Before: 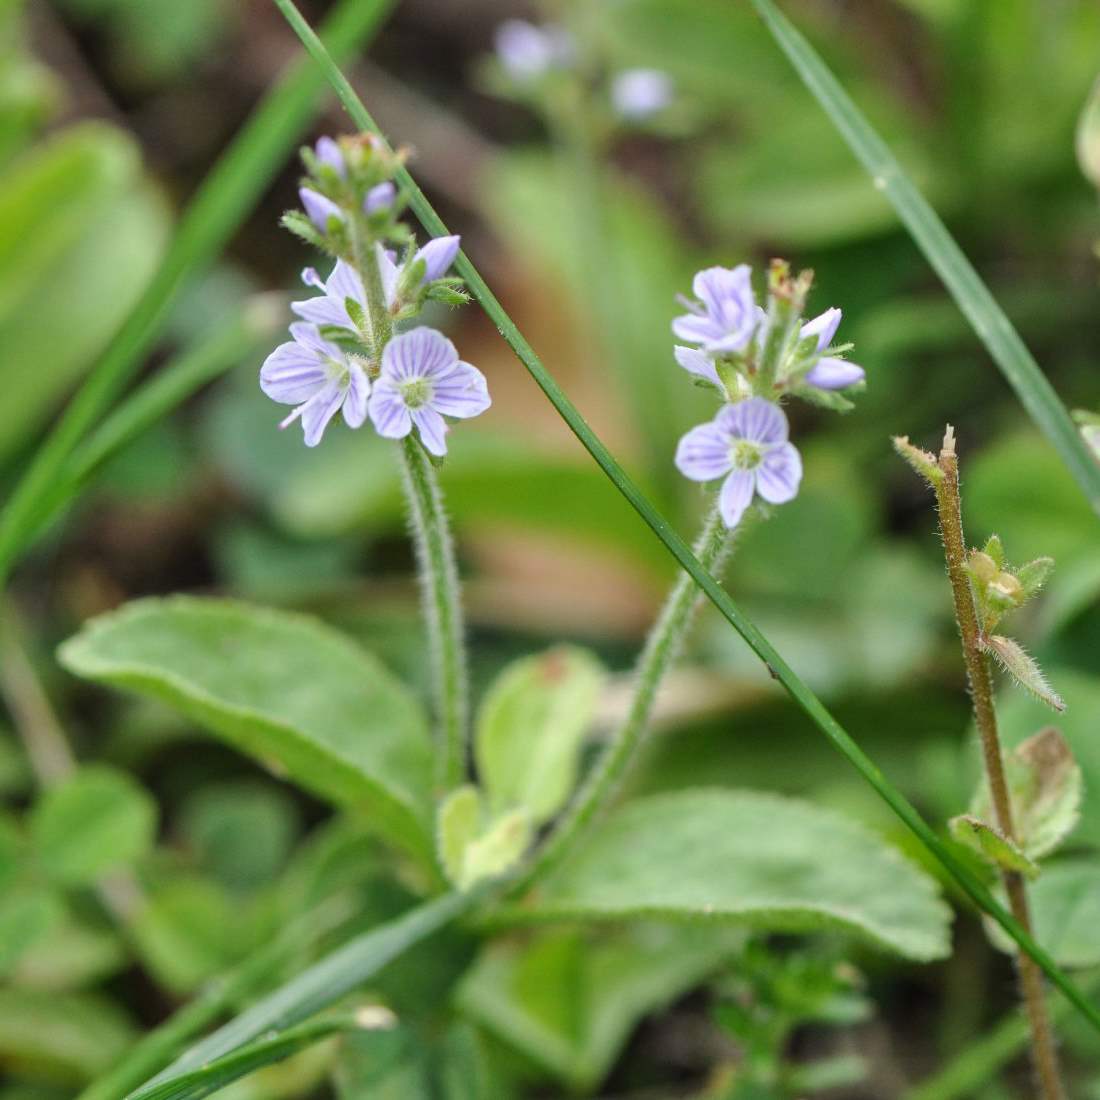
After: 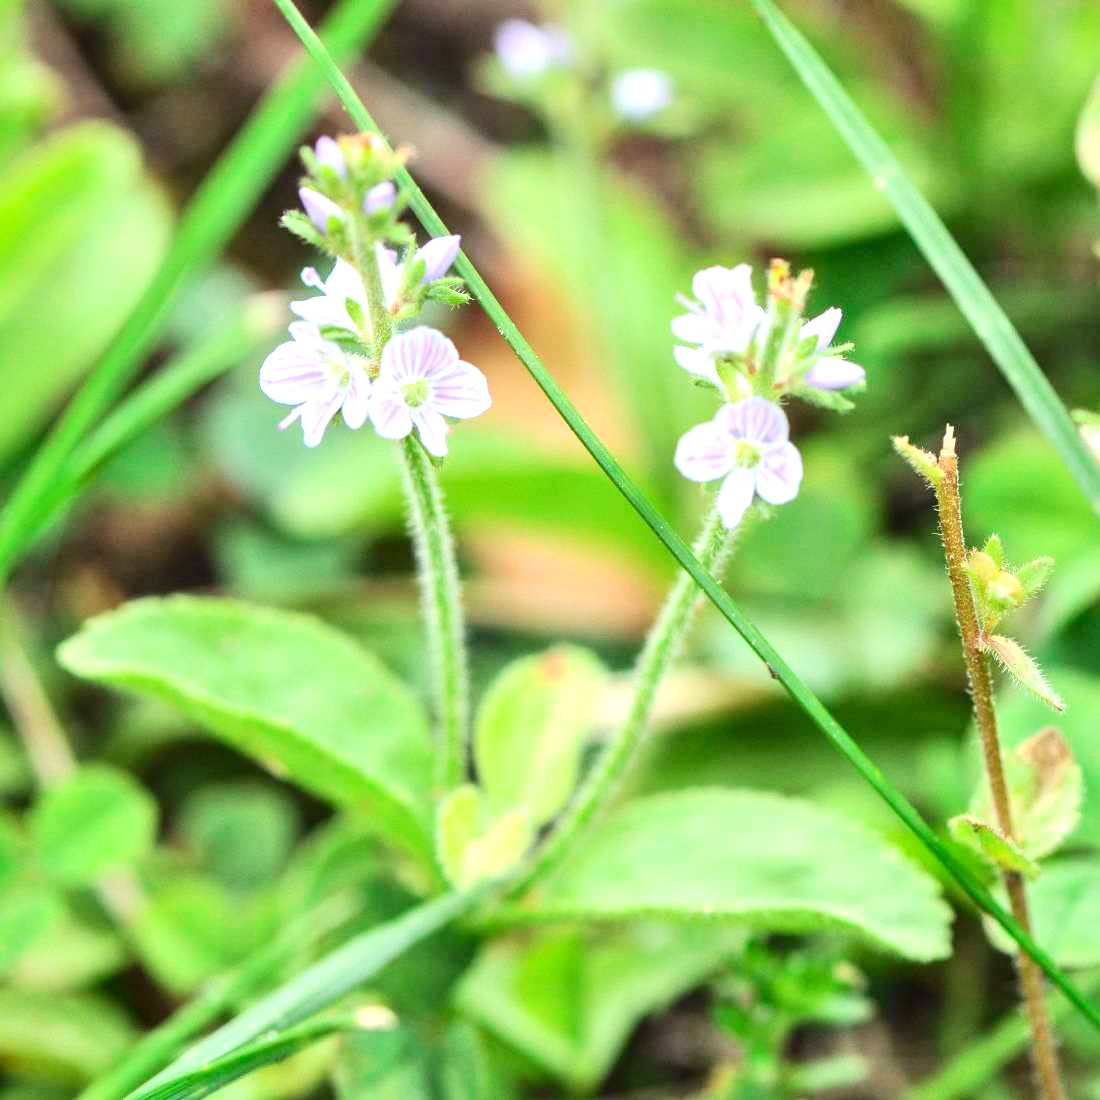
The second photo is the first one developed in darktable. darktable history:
exposure: exposure 1.137 EV, compensate highlight preservation false
tone curve: curves: ch0 [(0, 0.011) (0.139, 0.106) (0.295, 0.271) (0.499, 0.523) (0.739, 0.782) (0.857, 0.879) (1, 0.967)]; ch1 [(0, 0) (0.291, 0.229) (0.394, 0.365) (0.469, 0.456) (0.495, 0.497) (0.524, 0.53) (0.588, 0.62) (0.725, 0.779) (1, 1)]; ch2 [(0, 0) (0.125, 0.089) (0.35, 0.317) (0.437, 0.42) (0.502, 0.499) (0.537, 0.551) (0.613, 0.636) (1, 1)], color space Lab, independent channels, preserve colors none
